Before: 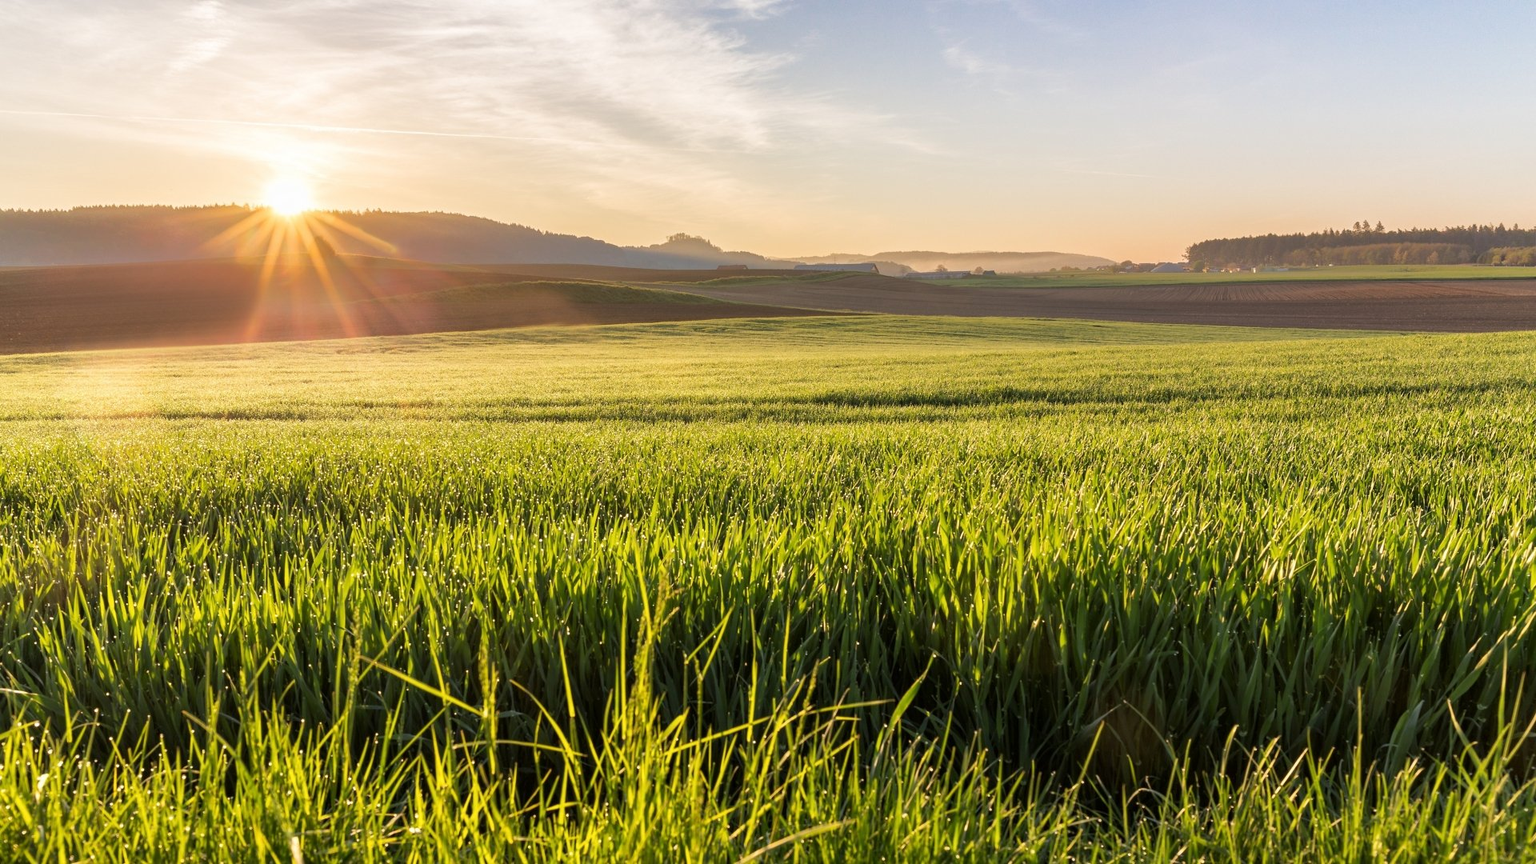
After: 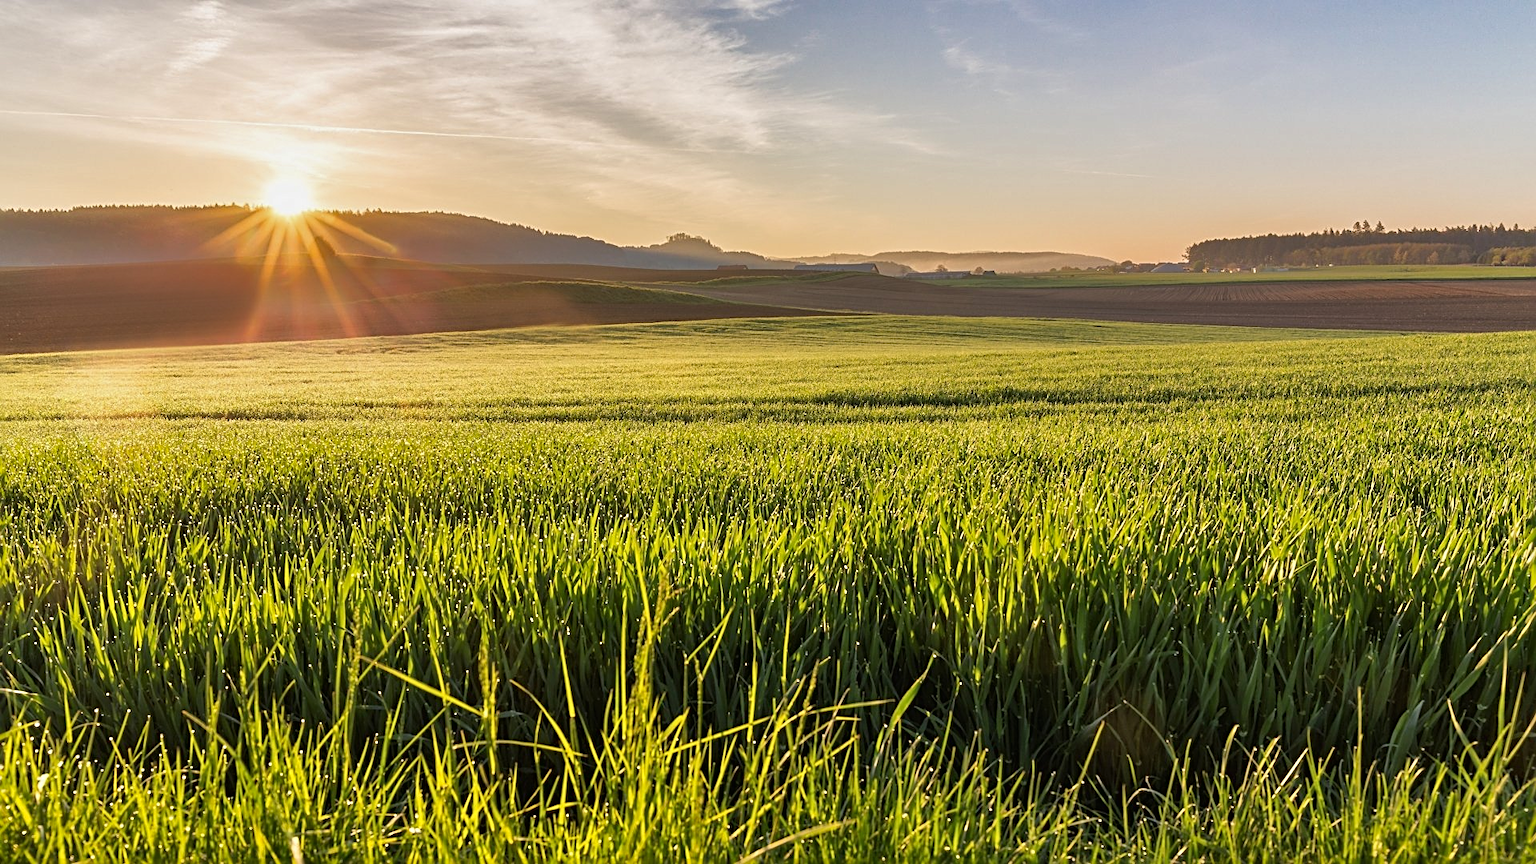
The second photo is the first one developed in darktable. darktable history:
contrast brightness saturation: contrast -0.02, brightness -0.01, saturation 0.03
shadows and highlights: shadows 43.71, white point adjustment -1.46, soften with gaussian
sharpen: radius 2.767
